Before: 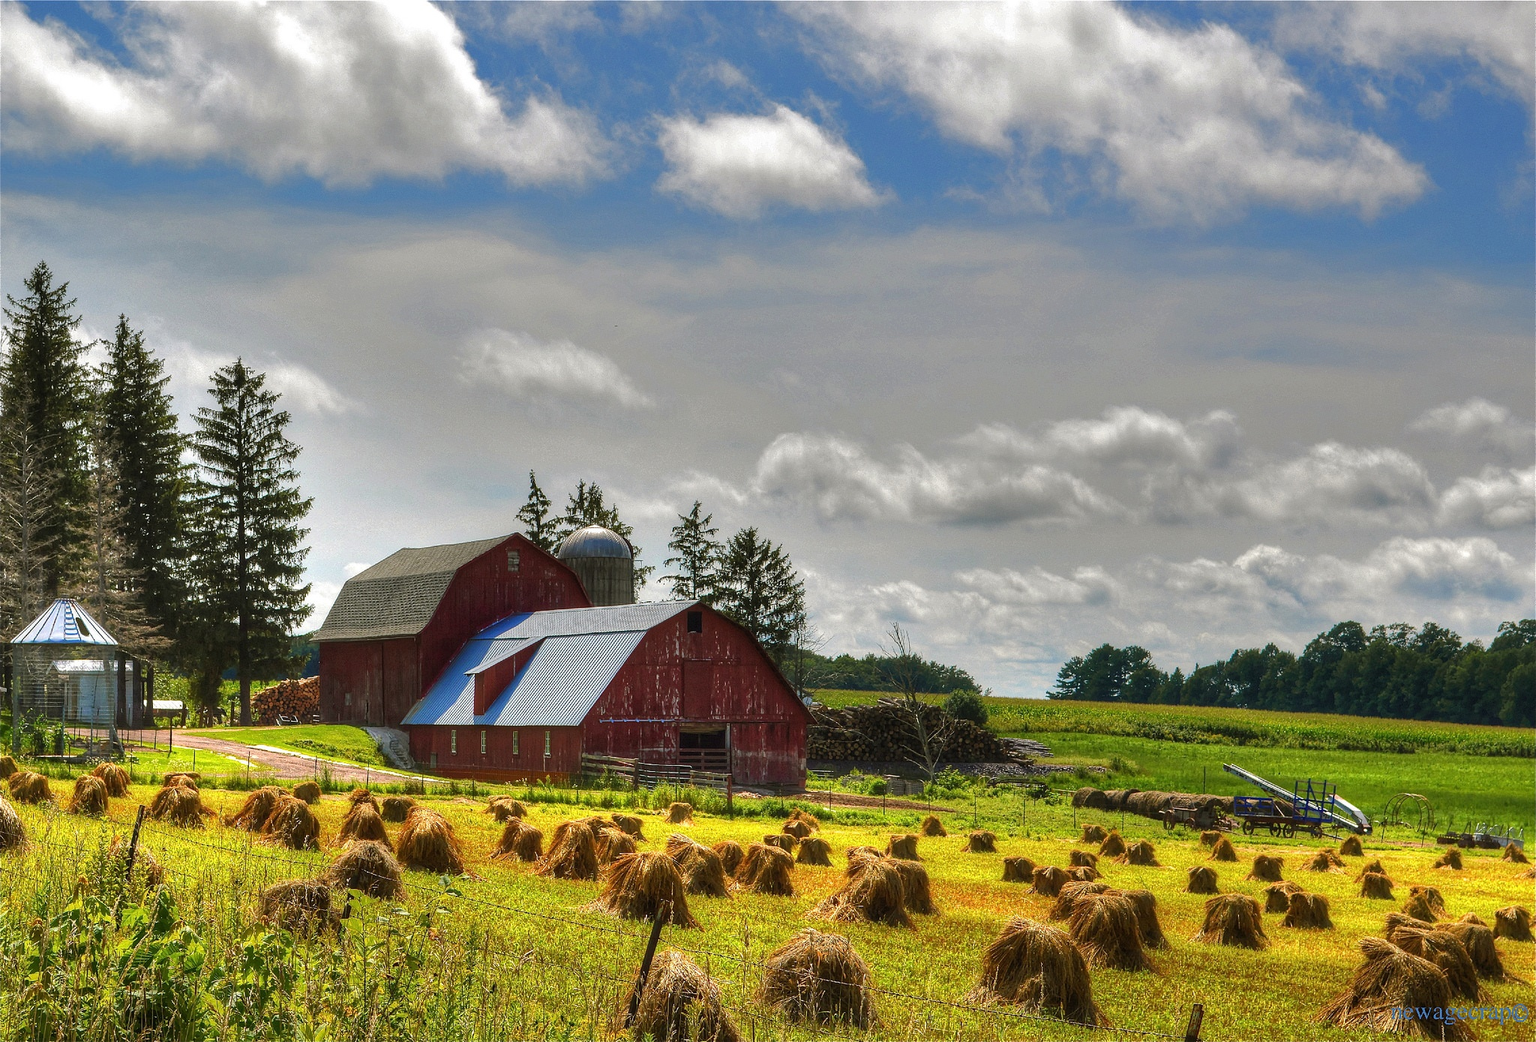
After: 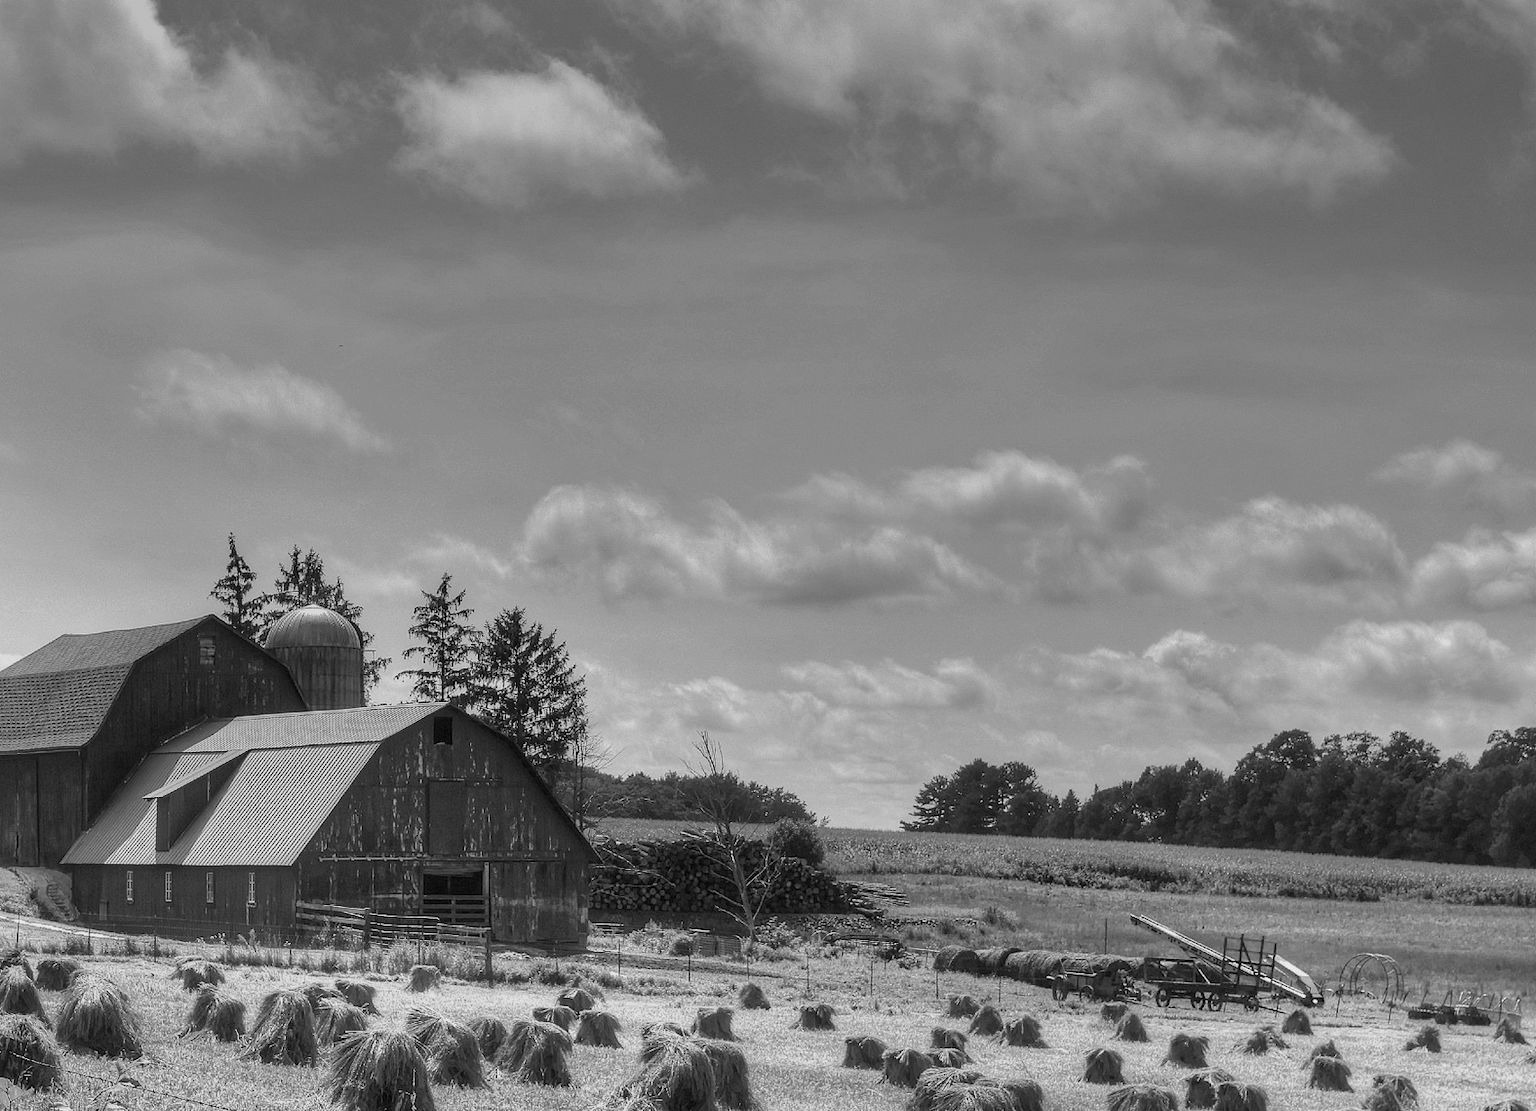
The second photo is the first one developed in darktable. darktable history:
monochrome: on, module defaults
graduated density: hue 238.83°, saturation 50%
white balance: red 0.925, blue 1.046
crop: left 23.095%, top 5.827%, bottom 11.854%
exposure: exposure -0.151 EV, compensate highlight preservation false
